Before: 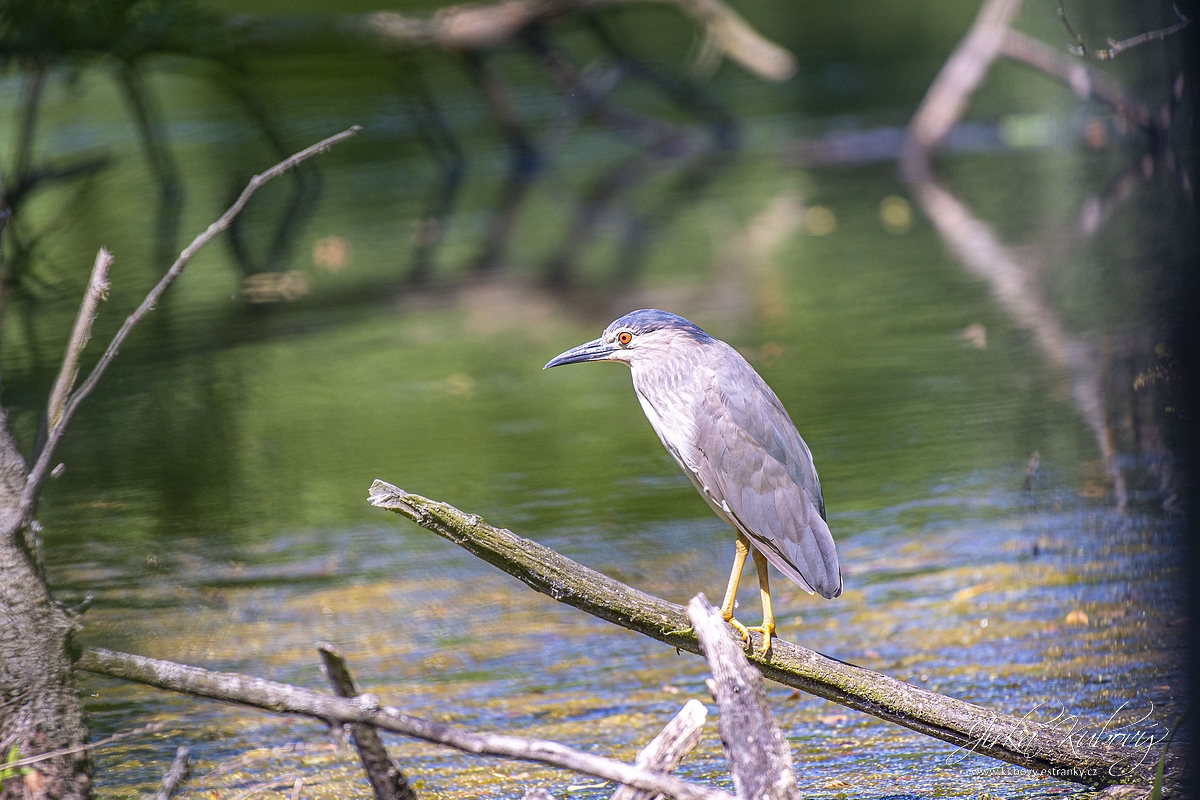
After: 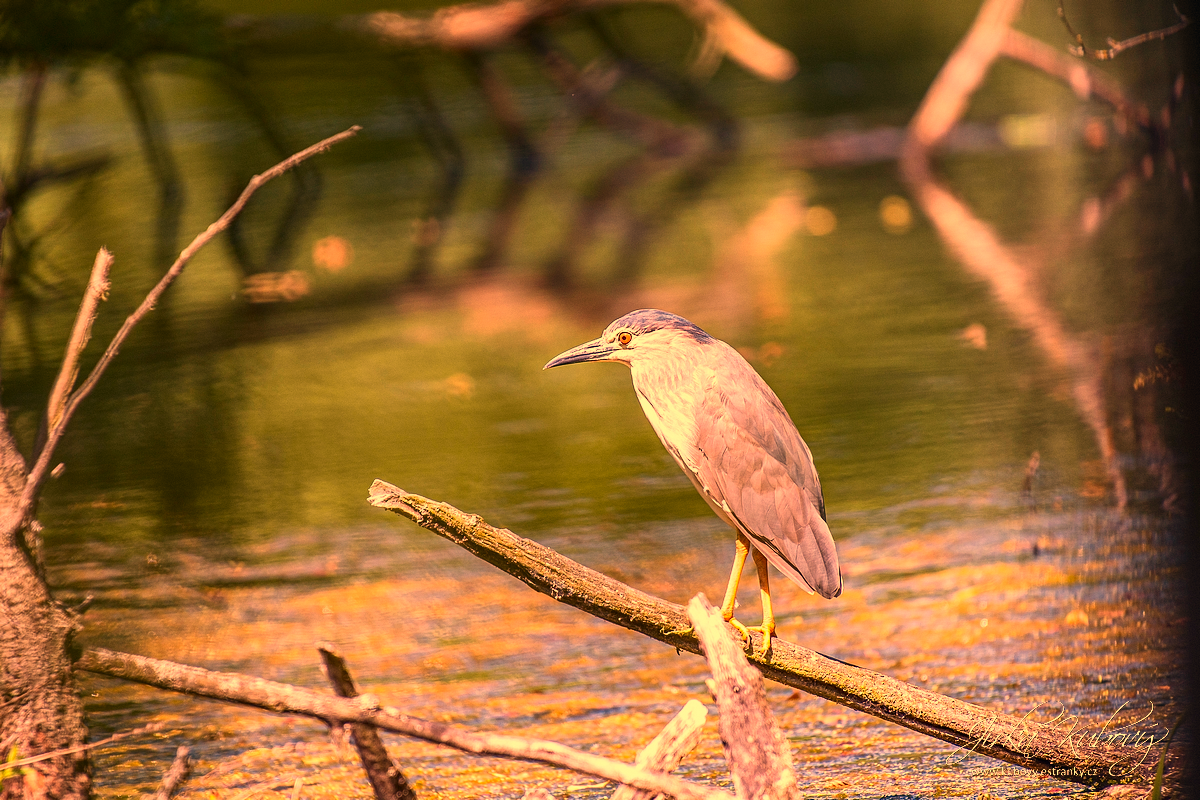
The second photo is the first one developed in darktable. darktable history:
contrast brightness saturation: contrast 0.13, brightness -0.05, saturation 0.16
white balance: red 1.467, blue 0.684
